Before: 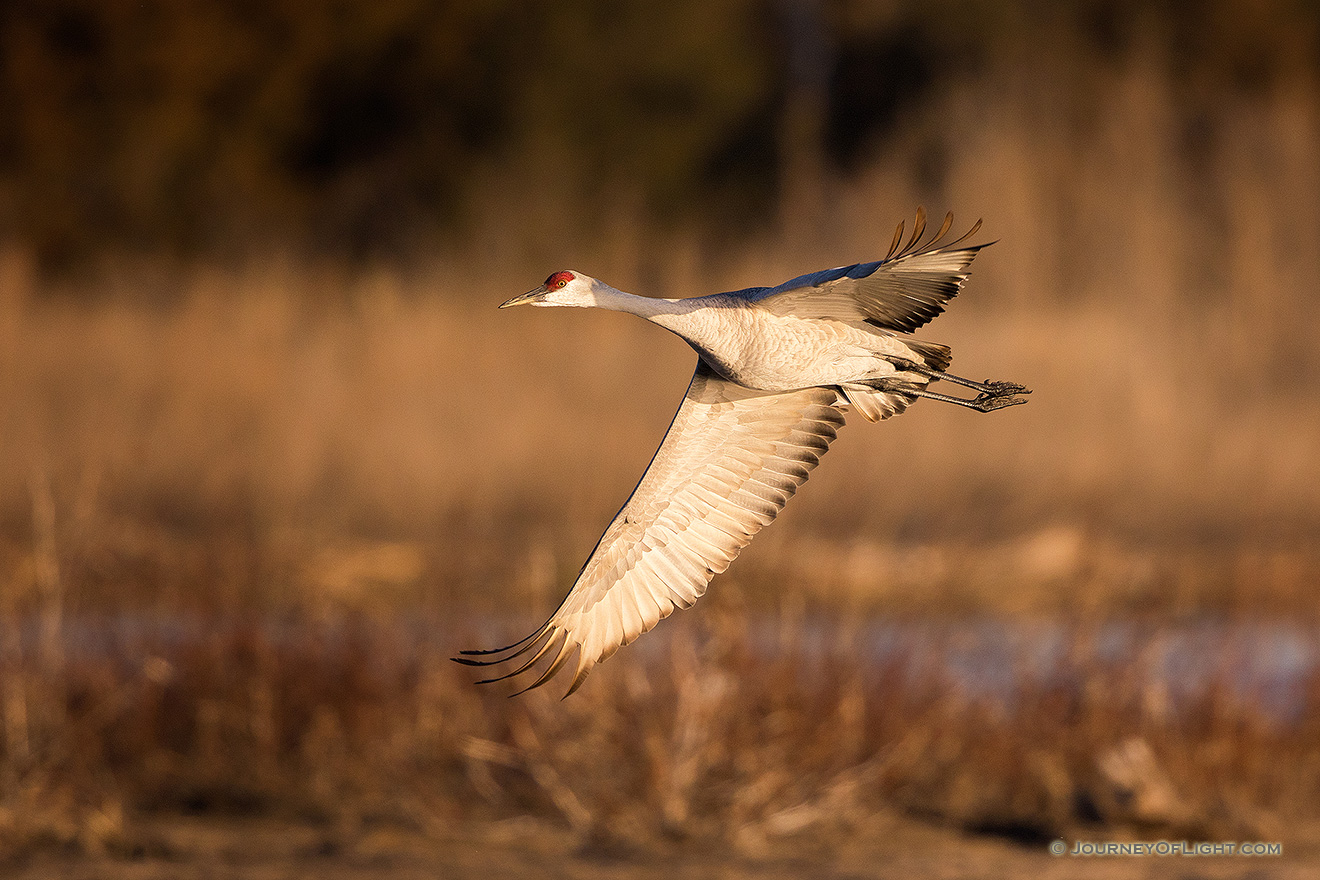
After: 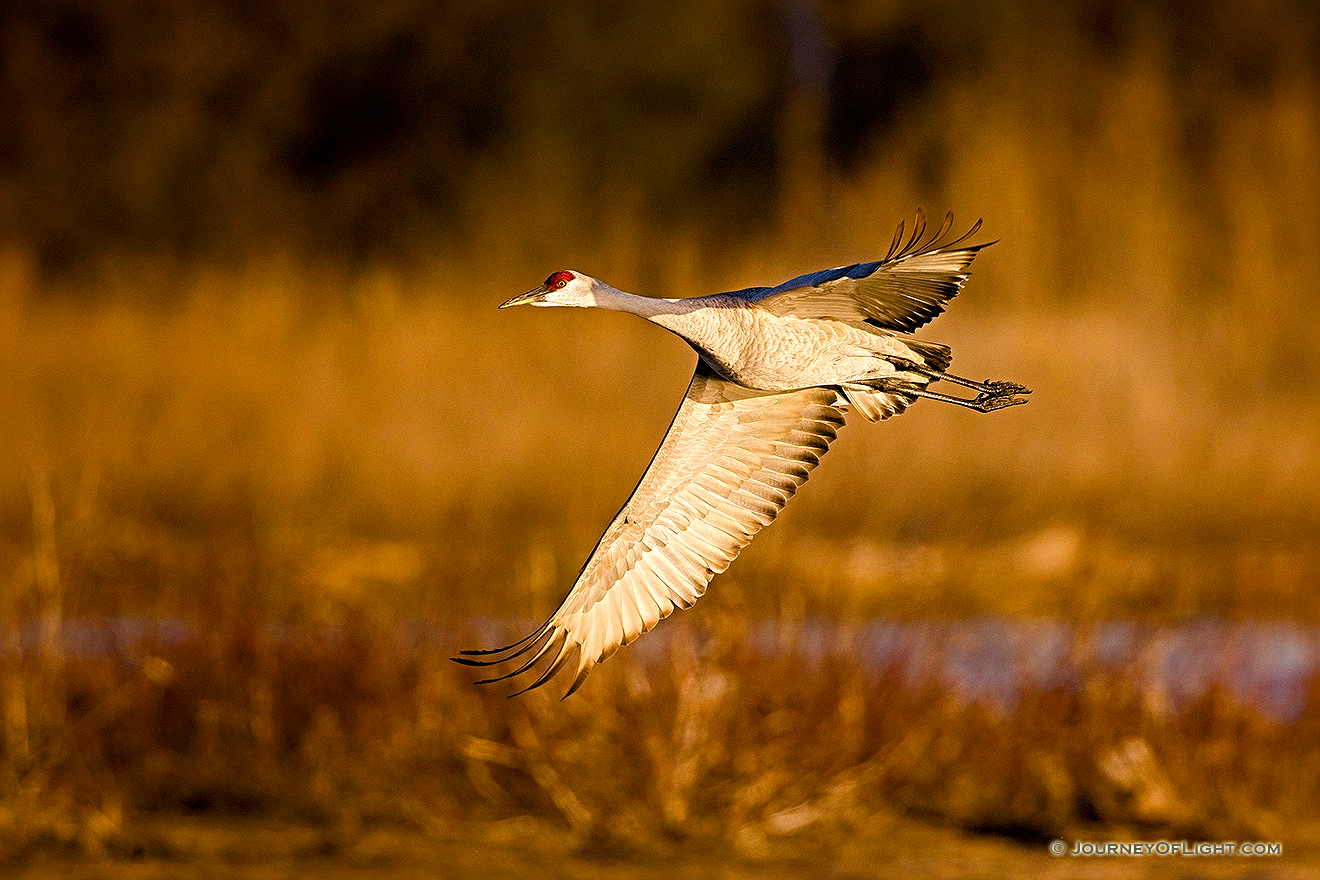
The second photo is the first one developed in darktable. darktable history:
sharpen: radius 4.885
color balance rgb: perceptual saturation grading › global saturation 44.523%, perceptual saturation grading › highlights -25.764%, perceptual saturation grading › shadows 49.293%, global vibrance 8.2%
local contrast: highlights 103%, shadows 97%, detail 119%, midtone range 0.2
